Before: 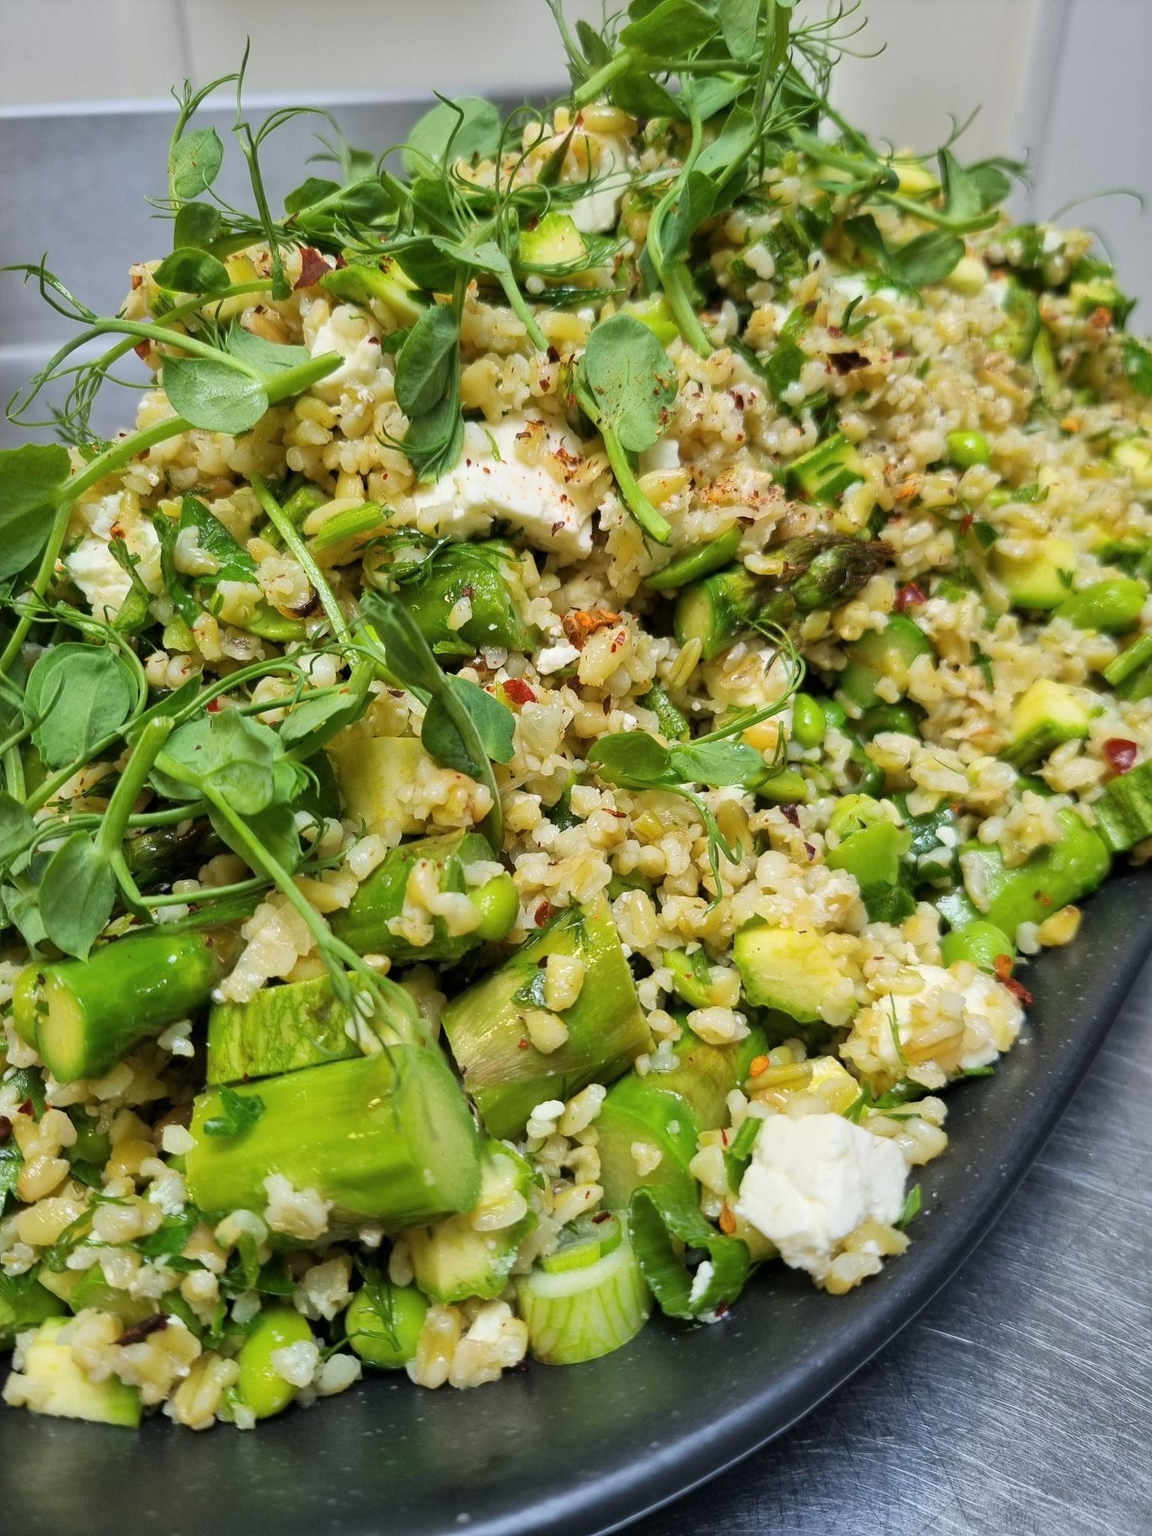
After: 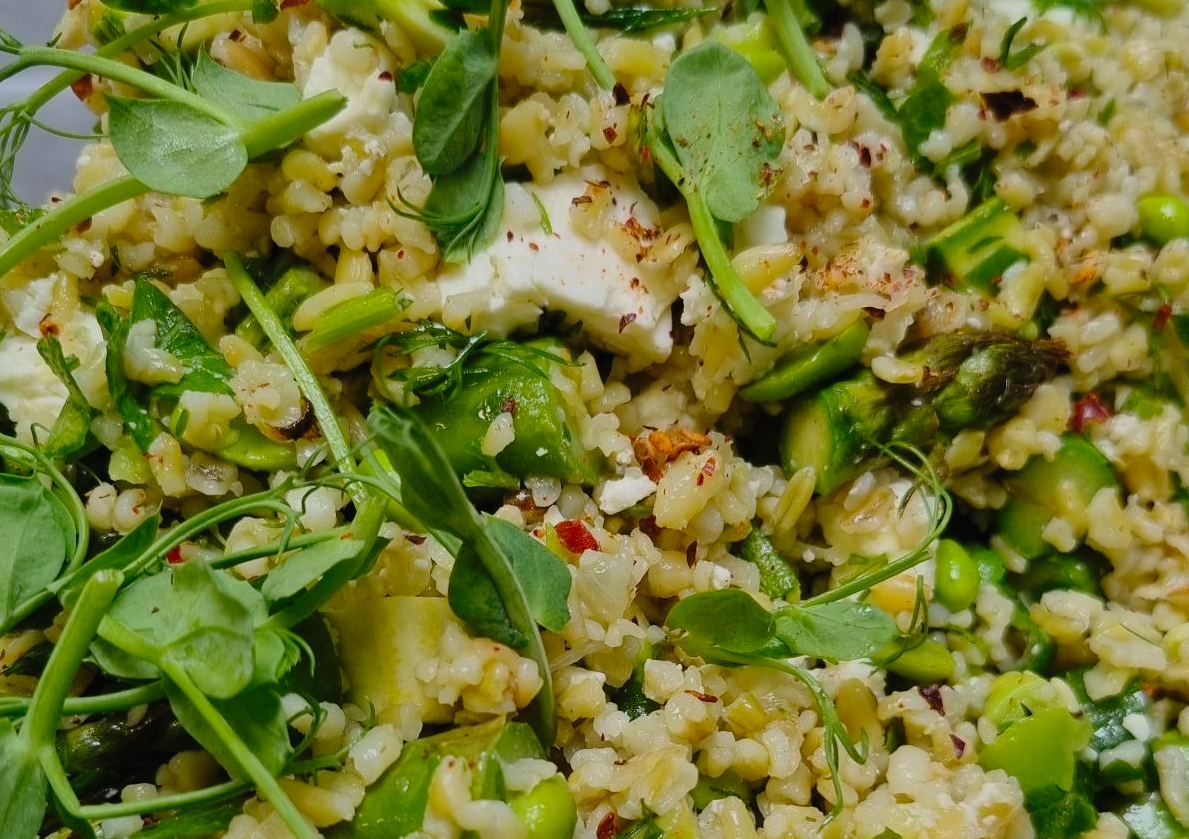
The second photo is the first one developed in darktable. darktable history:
tone curve: curves: ch0 [(0, 0.013) (0.175, 0.11) (0.337, 0.304) (0.498, 0.485) (0.78, 0.742) (0.993, 0.954)]; ch1 [(0, 0) (0.294, 0.184) (0.359, 0.34) (0.362, 0.35) (0.43, 0.41) (0.469, 0.463) (0.495, 0.502) (0.54, 0.563) (0.612, 0.641) (1, 1)]; ch2 [(0, 0) (0.44, 0.437) (0.495, 0.502) (0.524, 0.534) (0.557, 0.56) (0.634, 0.654) (0.728, 0.722) (1, 1)], preserve colors none
crop: left 7.003%, top 18.41%, right 14.336%, bottom 39.944%
shadows and highlights: radius 120.75, shadows 21.59, white point adjustment -9.63, highlights -15.81, soften with gaussian
